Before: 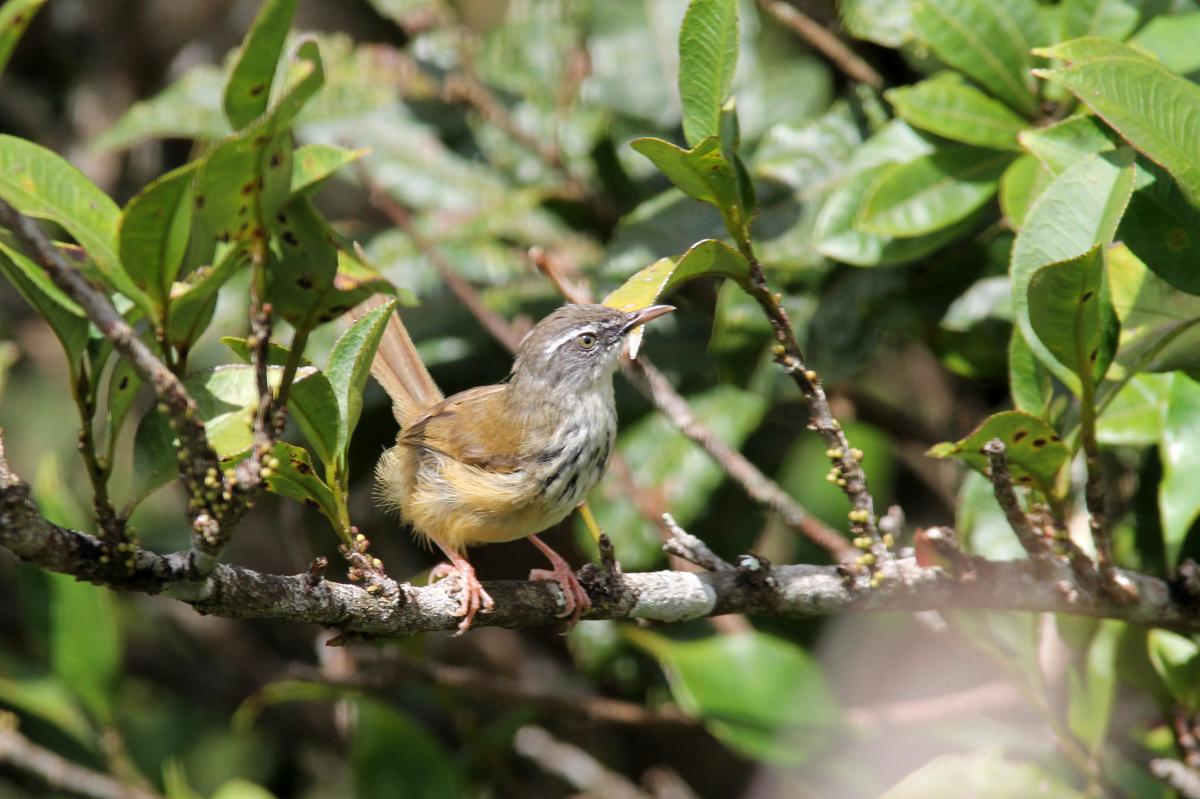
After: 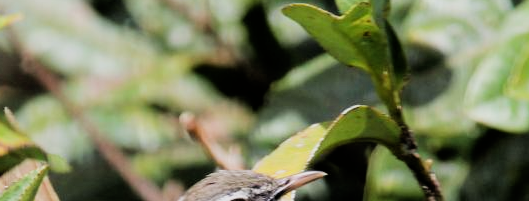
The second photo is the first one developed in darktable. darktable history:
filmic rgb: black relative exposure -5.01 EV, white relative exposure 3.98 EV, threshold 3.03 EV, hardness 2.9, contrast 1.3, highlights saturation mix -29.16%, enable highlight reconstruction true
crop: left 29.099%, top 16.851%, right 26.769%, bottom 57.915%
